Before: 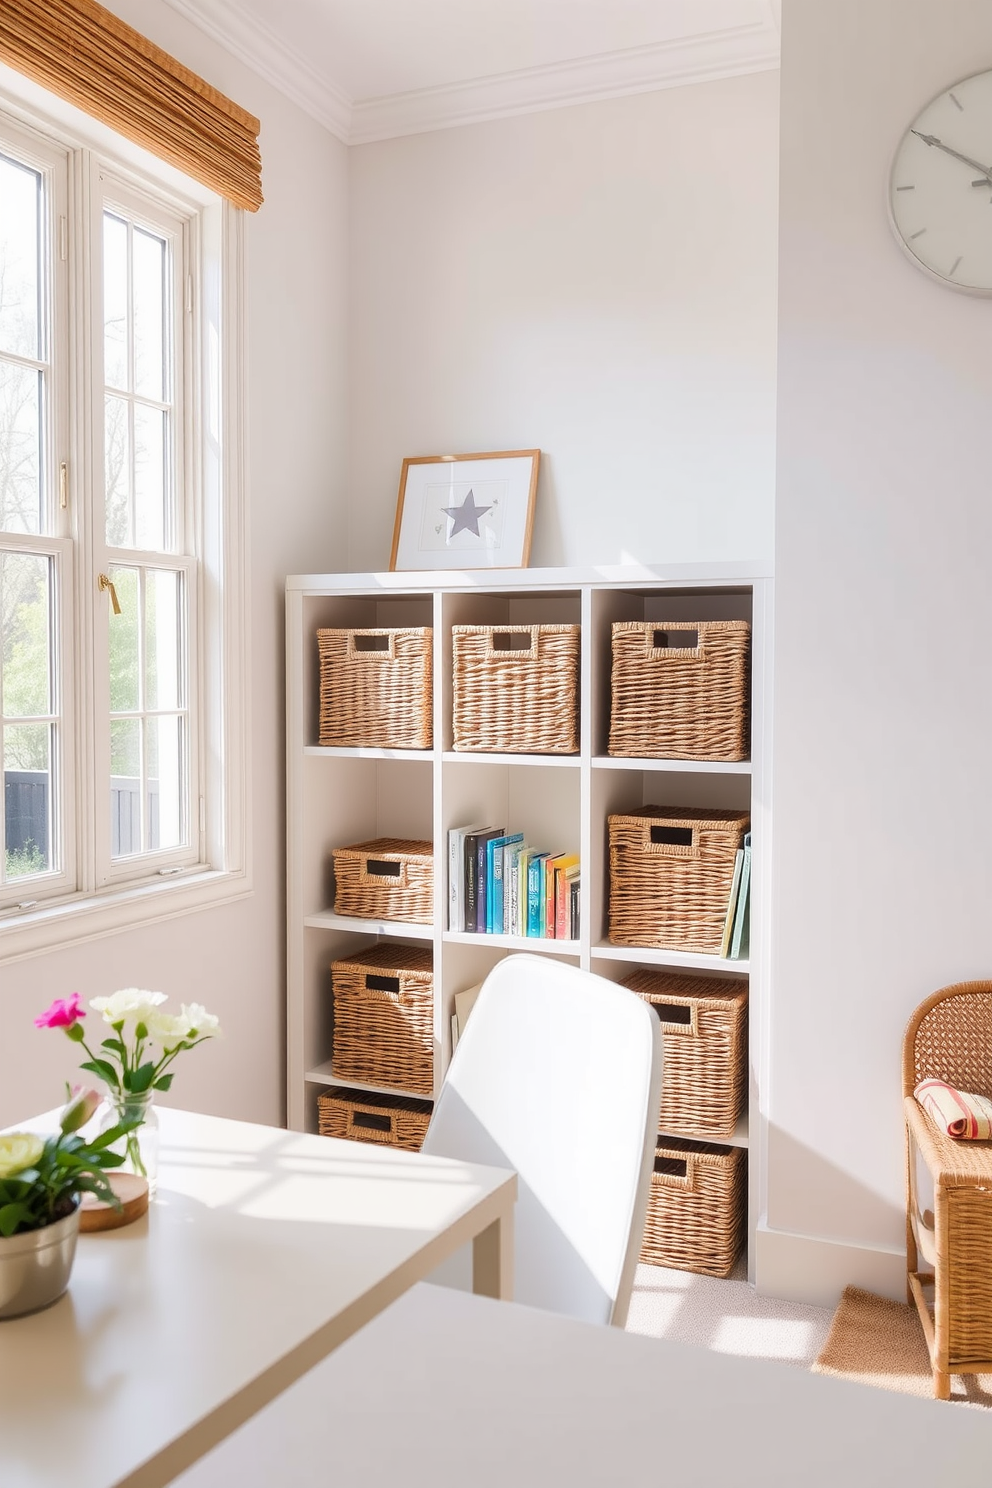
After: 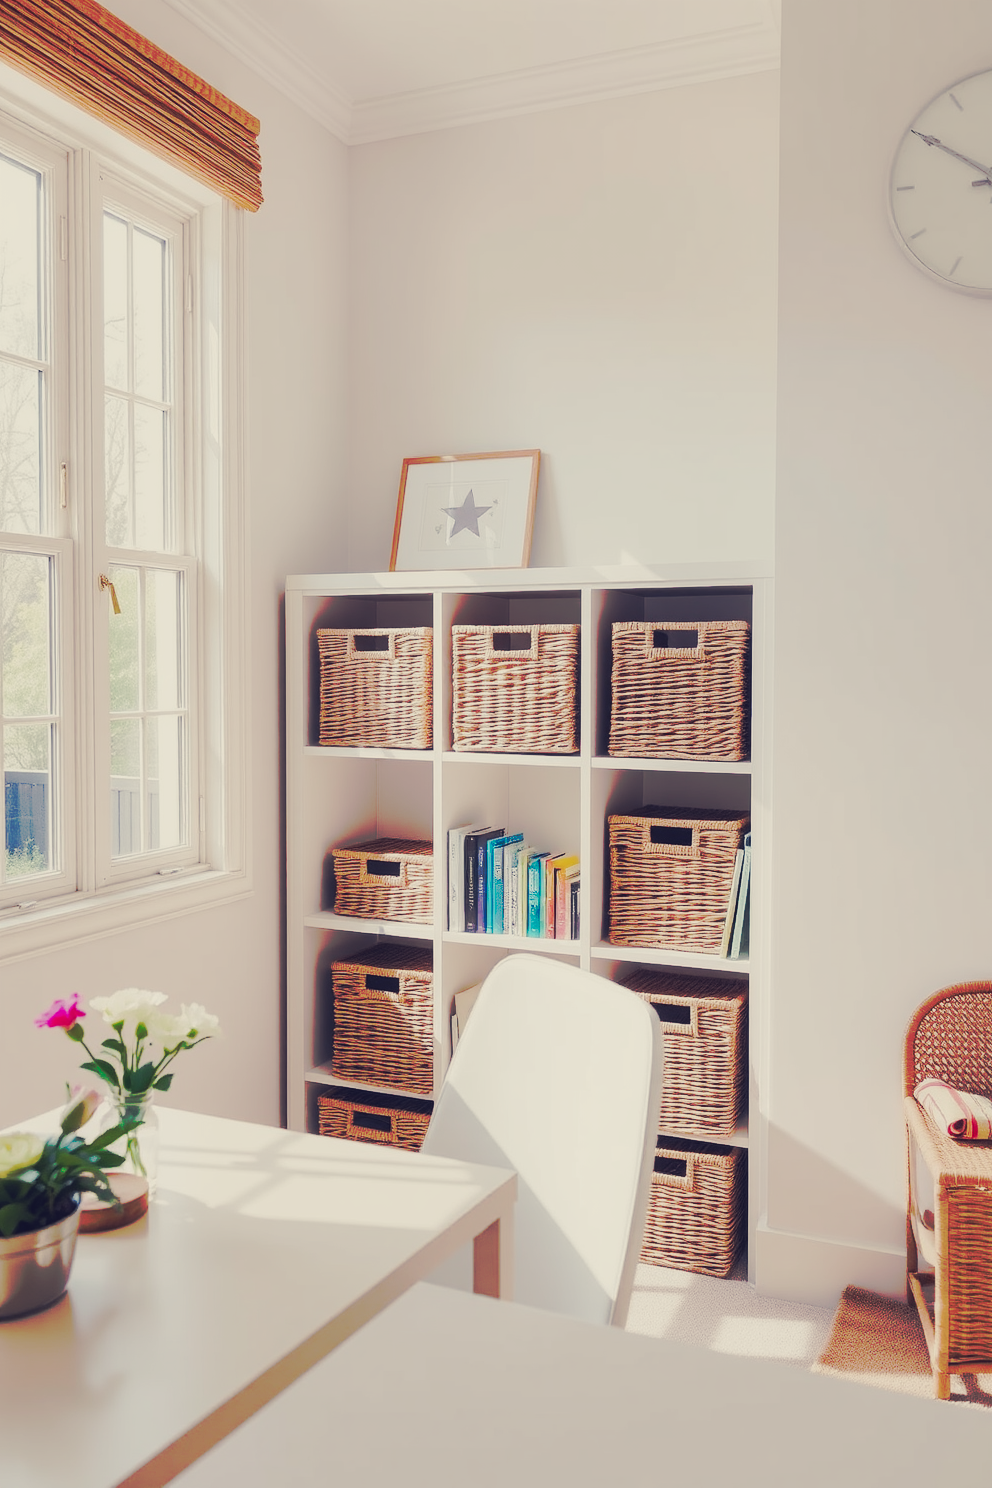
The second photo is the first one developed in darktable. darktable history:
tone curve: curves: ch0 [(0, 0) (0.003, 0.002) (0.011, 0.01) (0.025, 0.021) (0.044, 0.038) (0.069, 0.06) (0.1, 0.086) (0.136, 0.117) (0.177, 0.153) (0.224, 0.193) (0.277, 0.238) (0.335, 0.288) (0.399, 0.343) (0.468, 0.403) (0.543, 0.582) (0.623, 0.656) (0.709, 0.734) (0.801, 0.818) (0.898, 0.906) (1, 1)], preserve colors none
color look up table: target L [84.62, 83, 81.4, 77.38, 76.27, 75.35, 71.63, 71.47, 70.9, 59.76, 54.58, 55.84, 48.37, 44.28, 19.11, 200, 81.53, 76.27, 70.69, 60.98, 59.72, 54.14, 43.58, 42.5, 39.43, 35.5, 19.44, 11.07, 68.99, 69.63, 62.94, 53, 52.12, 49.7, 46.3, 44.24, 33.69, 29.55, 34.13, 31.02, 28.23, 22.13, 11.65, 84.06, 77.08, 67.59, 51.17, 31.31, 9.952], target a [-10.78, -17.59, -26.96, -55.01, -56.96, -11, -64.85, -35.07, -9.03, -41.78, -38.8, 1.135, -41.53, -20.86, -14.01, 0, -1.226, 16.57, 12.72, 42.31, 17.51, 54.96, 31.83, 42.37, 61.71, 6.639, 19.49, 16.48, 29.16, 12.55, 8.737, 64.29, -10.37, 73.19, 60.97, 13.28, 26.02, 38.57, 56.7, 20.3, 3.269, 8.53, 24.74, -4.31, -40.57, -21.95, -17.08, -14.76, 4.984], target b [44.76, 15.79, 70.86, 12.72, 32.39, 66.23, 60.45, 20.82, 14.81, 4.152, 44.62, 37.86, 21.42, 15.93, -0.053, 0, 35.58, 5.887, 63.19, 7.584, 18.64, 25.7, -4.09, 23.13, 32.62, -3.952, 1.3, -19.05, -13.62, -16.89, -1.357, -15.78, -42.99, -45.61, -6.394, -24.16, -40.22, -80.05, -47.63, -64.09, -22.3, -39.79, -48.49, 4.467, -5.563, -20.1, -14.52, -17.72, -19.58], num patches 49
